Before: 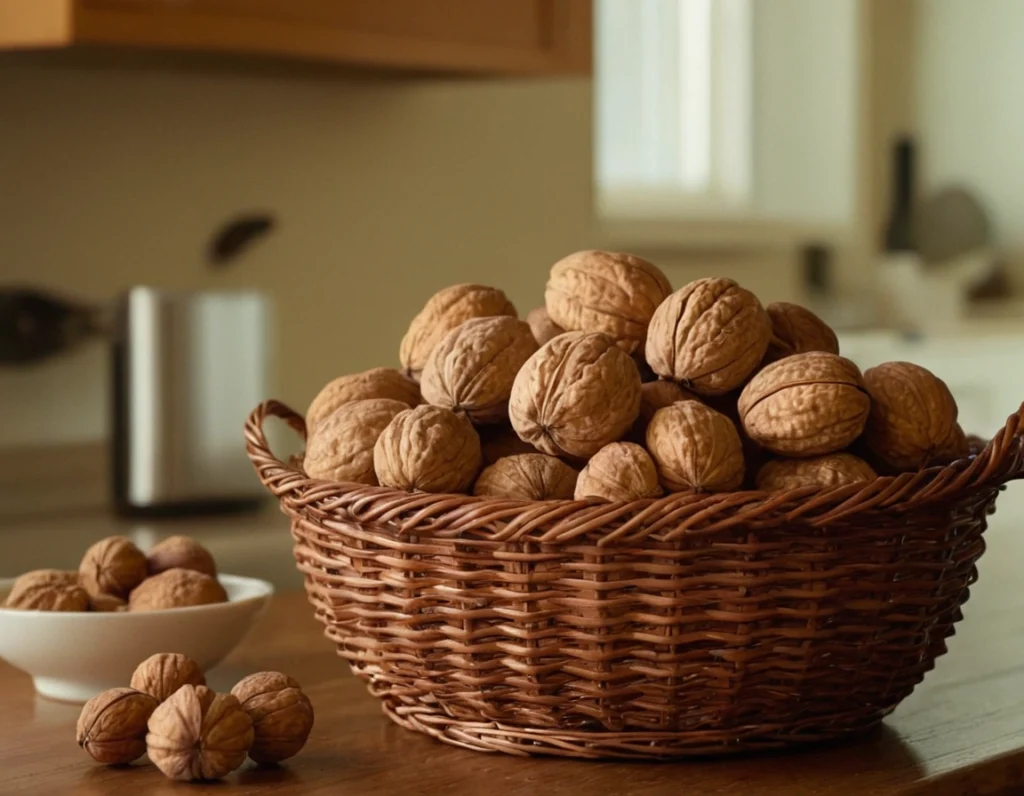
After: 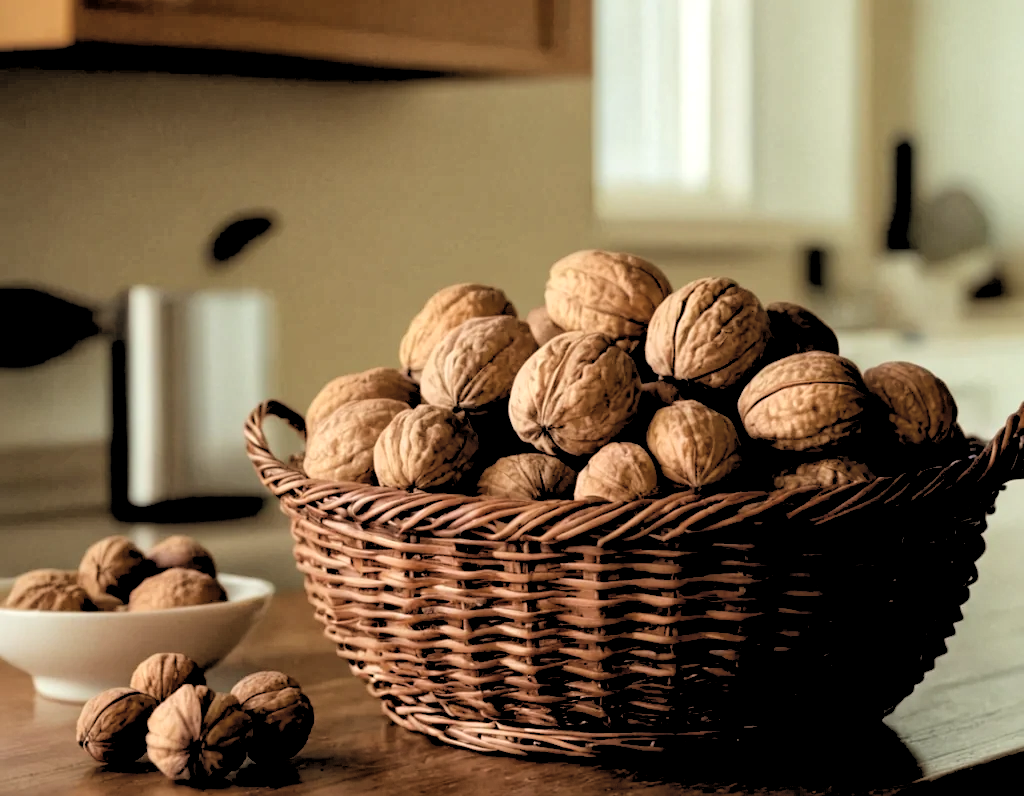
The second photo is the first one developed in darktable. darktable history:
global tonemap: drago (1, 100), detail 1
rgb levels: levels [[0.029, 0.461, 0.922], [0, 0.5, 1], [0, 0.5, 1]]
